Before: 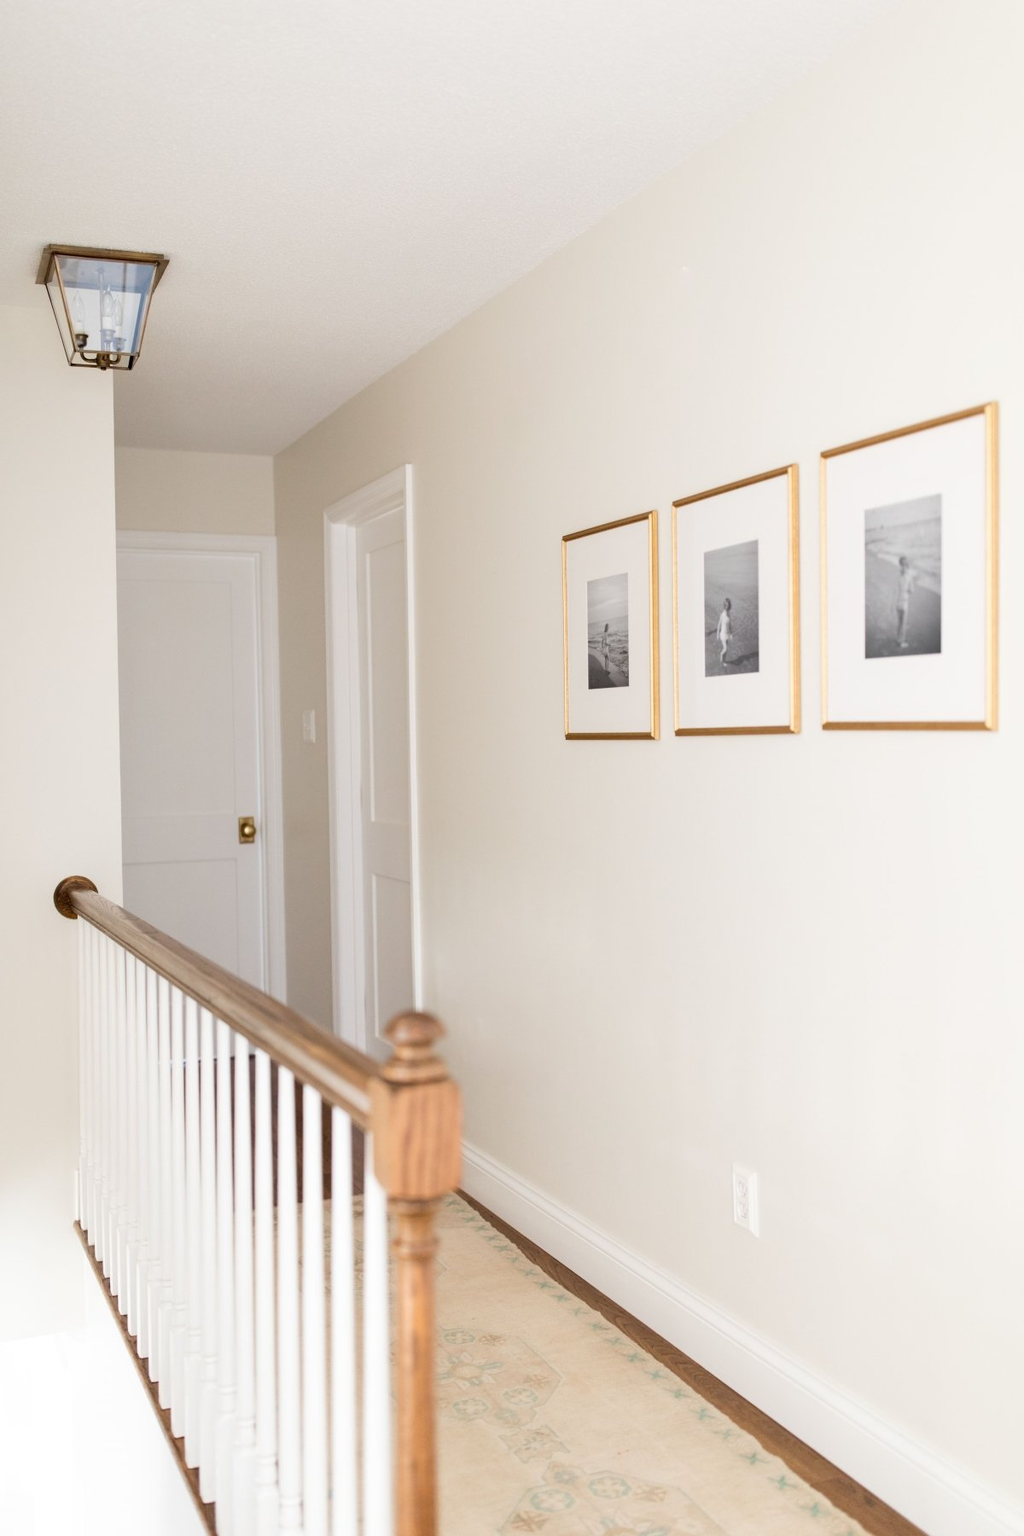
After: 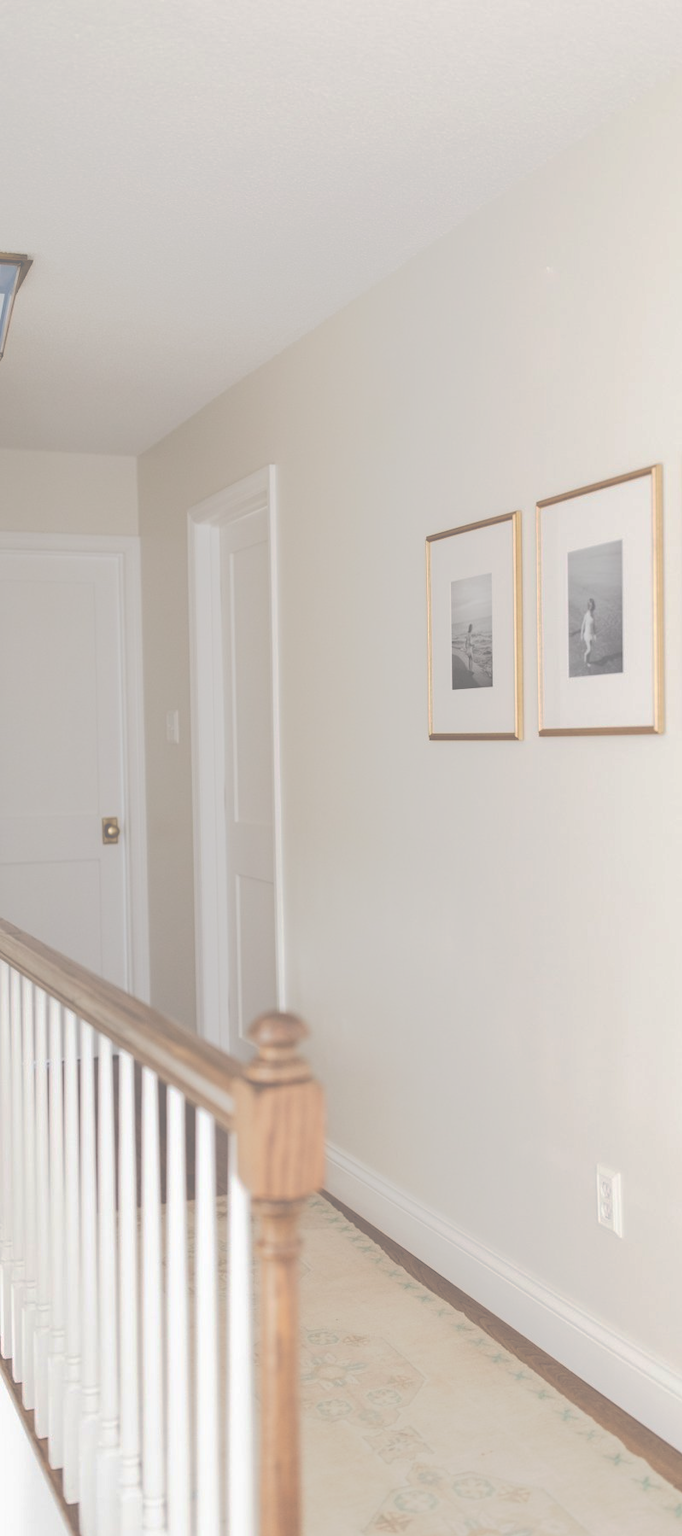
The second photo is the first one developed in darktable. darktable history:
tone curve: curves: ch0 [(0, 0) (0.003, 0.464) (0.011, 0.464) (0.025, 0.464) (0.044, 0.464) (0.069, 0.464) (0.1, 0.463) (0.136, 0.463) (0.177, 0.464) (0.224, 0.469) (0.277, 0.482) (0.335, 0.501) (0.399, 0.53) (0.468, 0.567) (0.543, 0.61) (0.623, 0.663) (0.709, 0.718) (0.801, 0.779) (0.898, 0.842) (1, 1)], preserve colors none
crop and rotate: left 13.342%, right 19.991%
